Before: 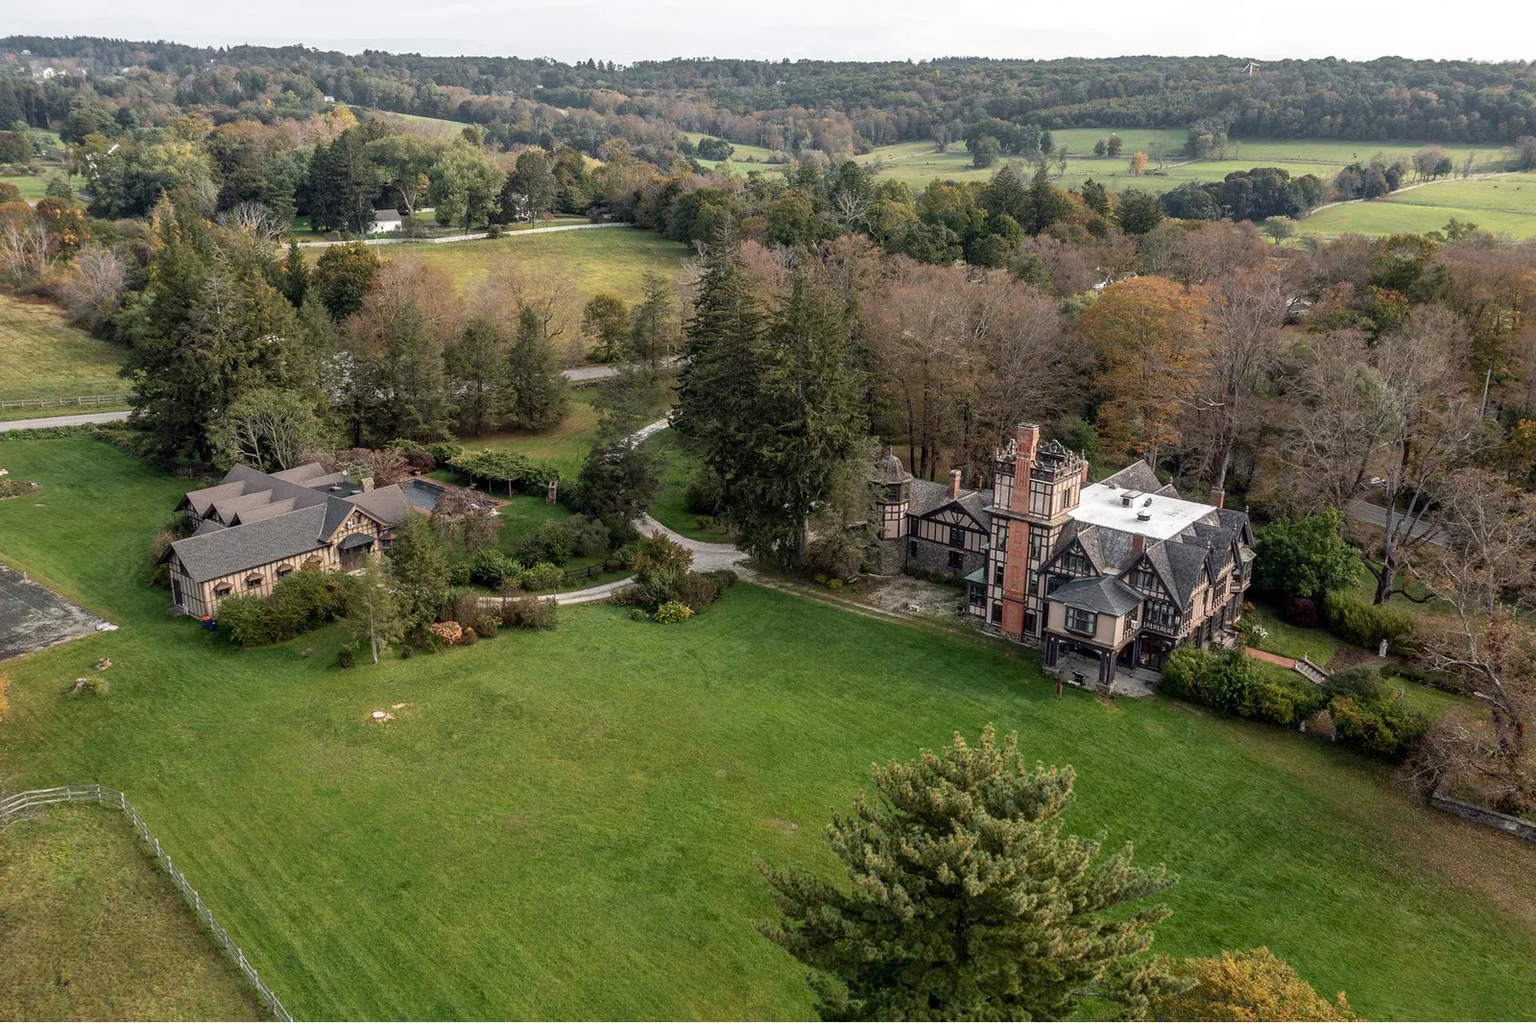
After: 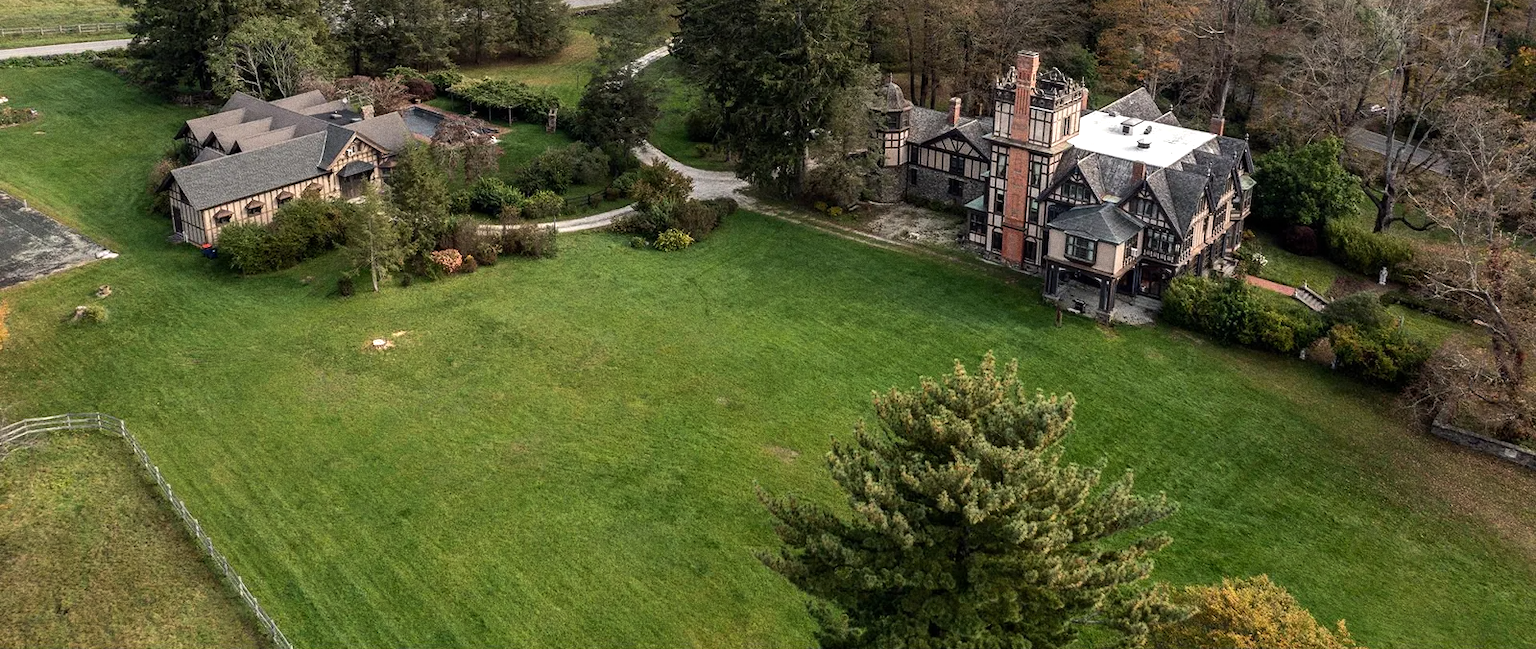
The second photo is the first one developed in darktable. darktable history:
tone equalizer: -8 EV -0.417 EV, -7 EV -0.389 EV, -6 EV -0.333 EV, -5 EV -0.222 EV, -3 EV 0.222 EV, -2 EV 0.333 EV, -1 EV 0.389 EV, +0 EV 0.417 EV, edges refinement/feathering 500, mask exposure compensation -1.57 EV, preserve details no
crop and rotate: top 36.435%
grain: coarseness 3.21 ISO
